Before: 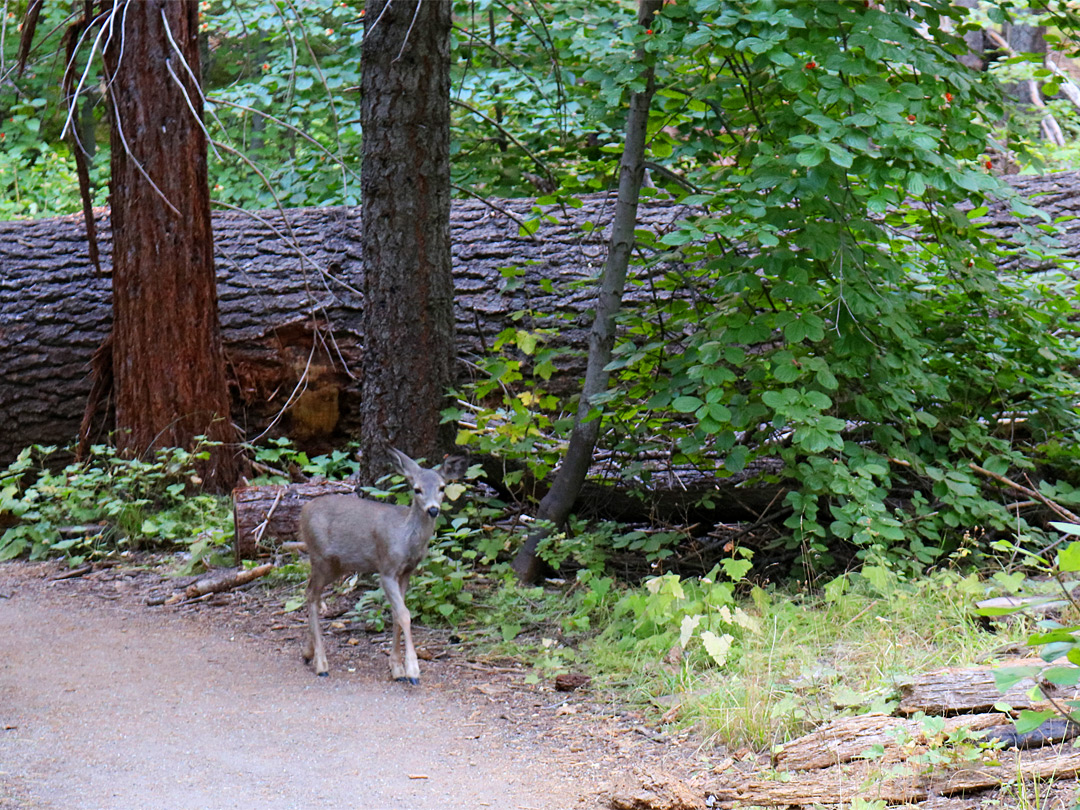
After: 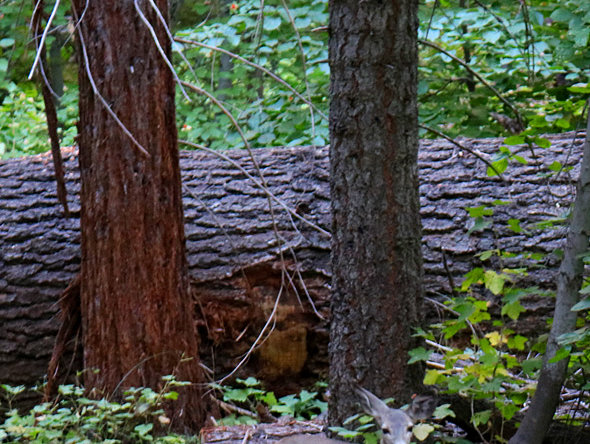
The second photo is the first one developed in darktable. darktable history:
crop and rotate: left 3.047%, top 7.509%, right 42.236%, bottom 37.598%
exposure: black level correction 0.001, compensate highlight preservation false
